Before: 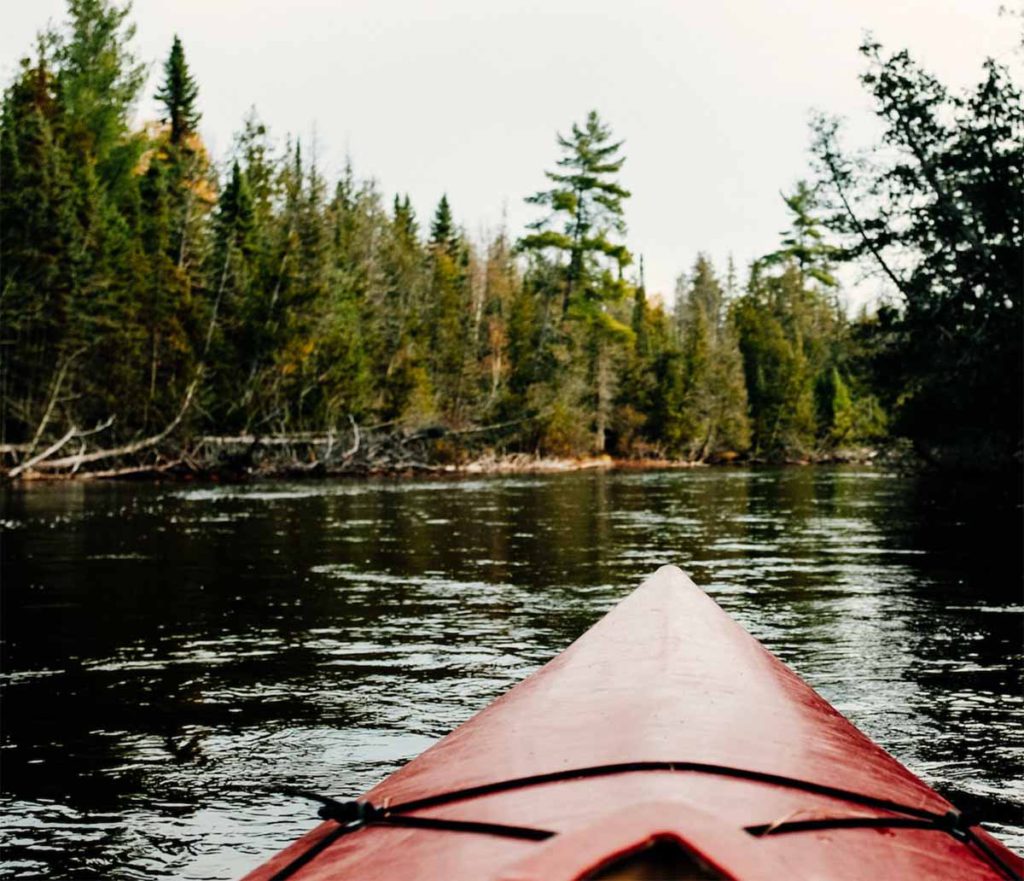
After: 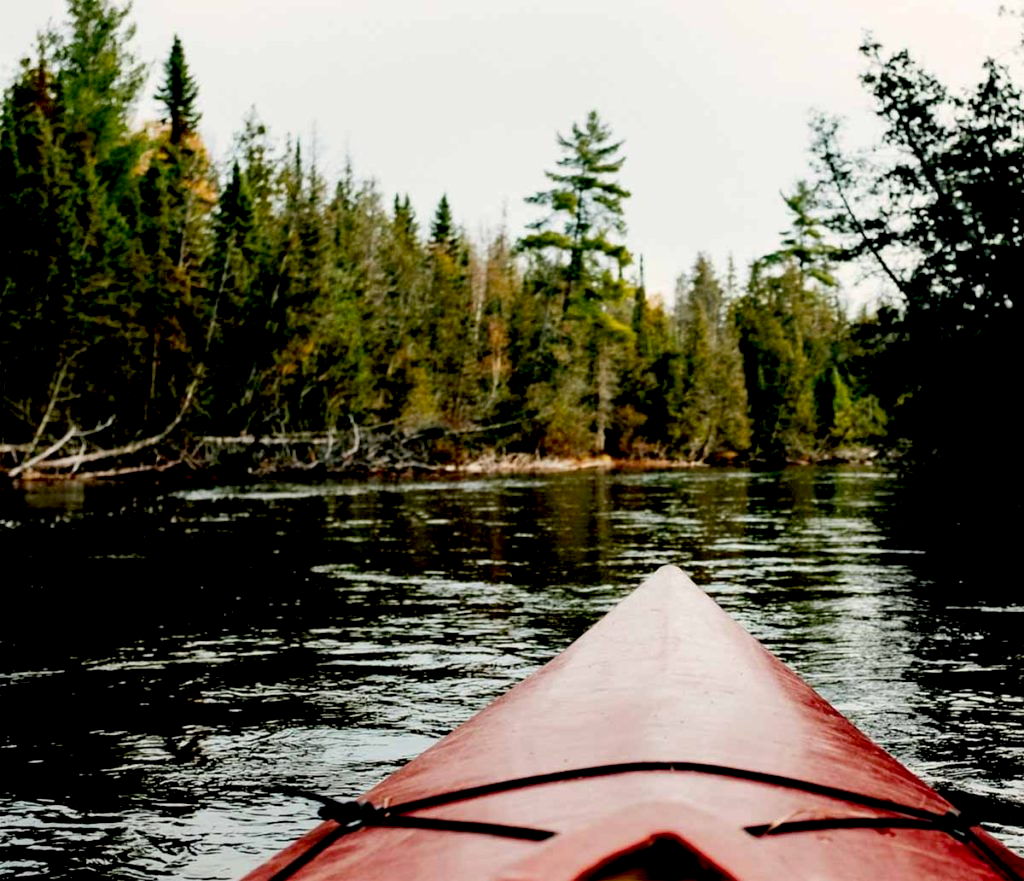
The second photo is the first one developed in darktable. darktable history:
exposure: black level correction 0.018, exposure -0.005 EV, compensate exposure bias true, compensate highlight preservation false
